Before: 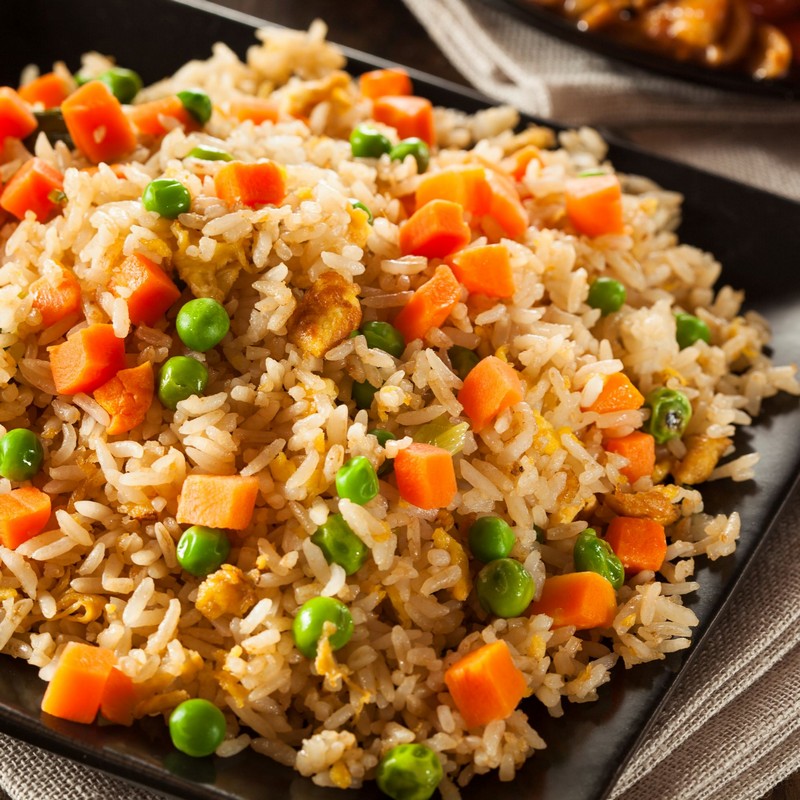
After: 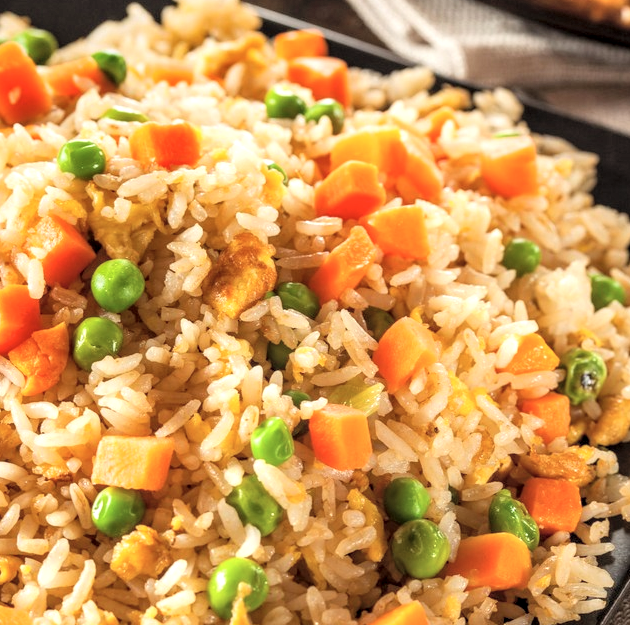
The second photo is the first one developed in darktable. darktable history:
contrast brightness saturation: brightness 0.28
crop and rotate: left 10.77%, top 5.1%, right 10.41%, bottom 16.76%
local contrast: detail 150%
